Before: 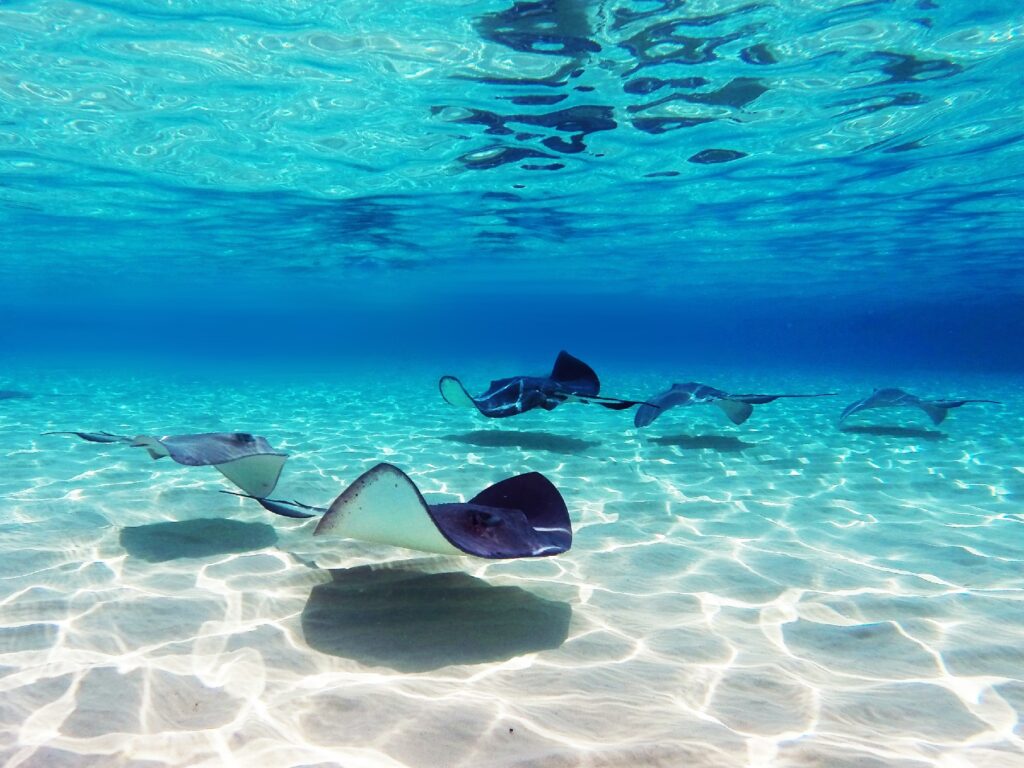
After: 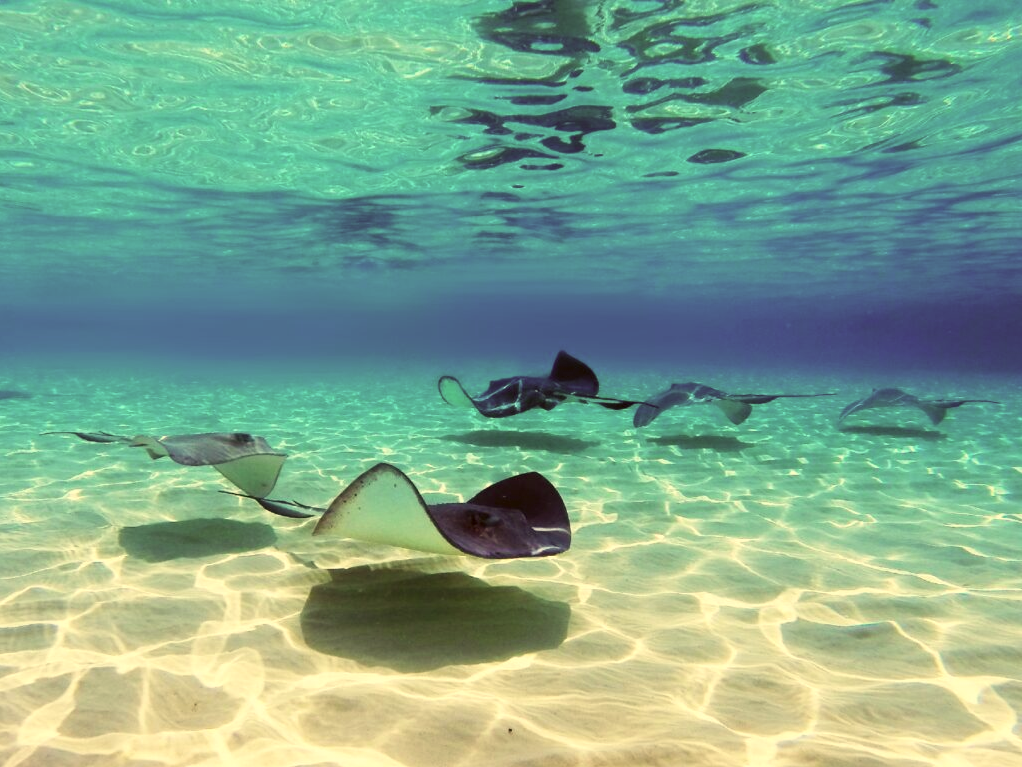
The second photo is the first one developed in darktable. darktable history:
crop and rotate: left 0.126%
color correction: highlights a* 0.162, highlights b* 29.53, shadows a* -0.162, shadows b* 21.09
